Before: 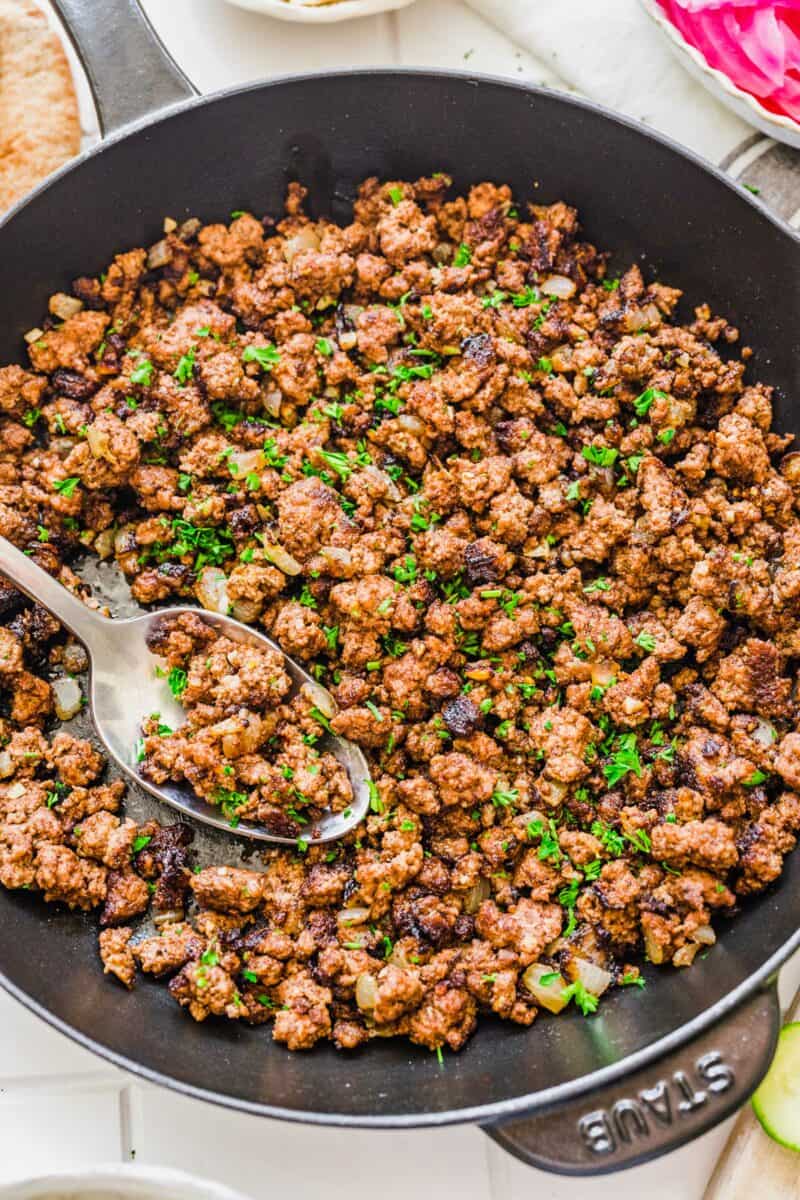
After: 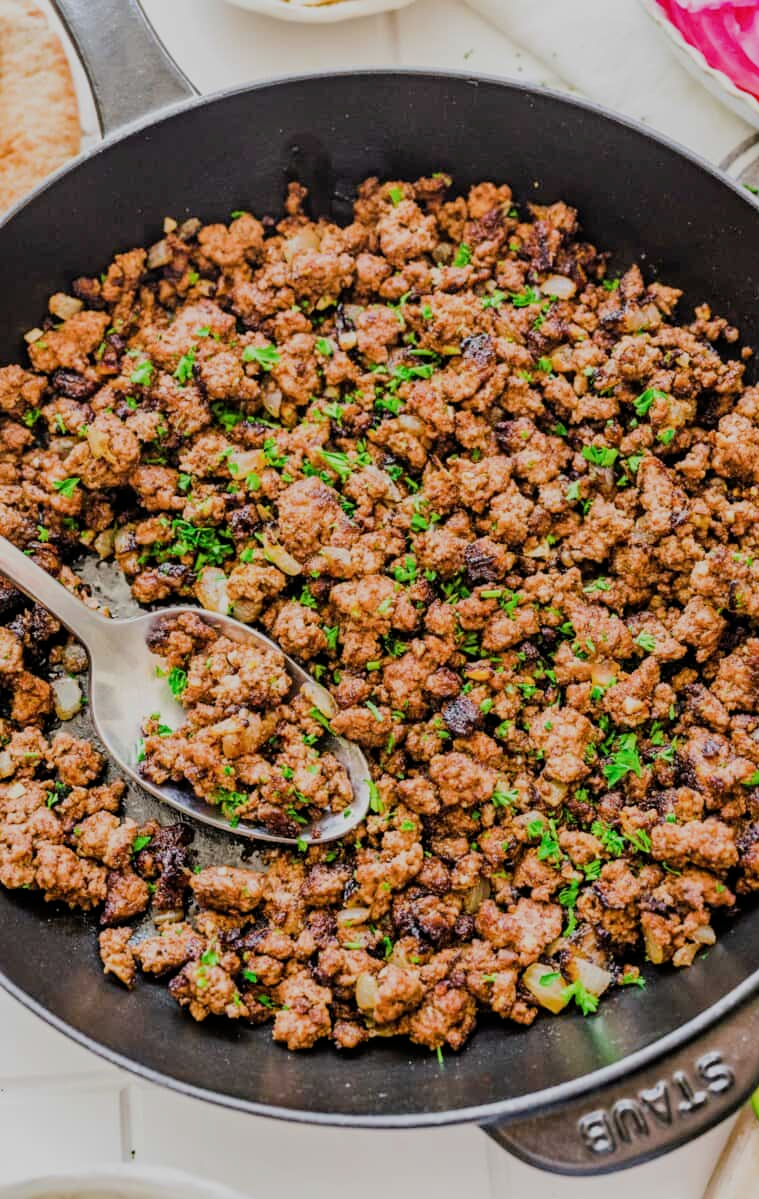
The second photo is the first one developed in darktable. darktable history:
filmic rgb: black relative exposure -7.65 EV, white relative exposure 4.56 EV, threshold 3.04 EV, hardness 3.61, iterations of high-quality reconstruction 0, enable highlight reconstruction true
crop and rotate: right 5.107%
shadows and highlights: shadows 31.14, highlights 1.33, soften with gaussian
